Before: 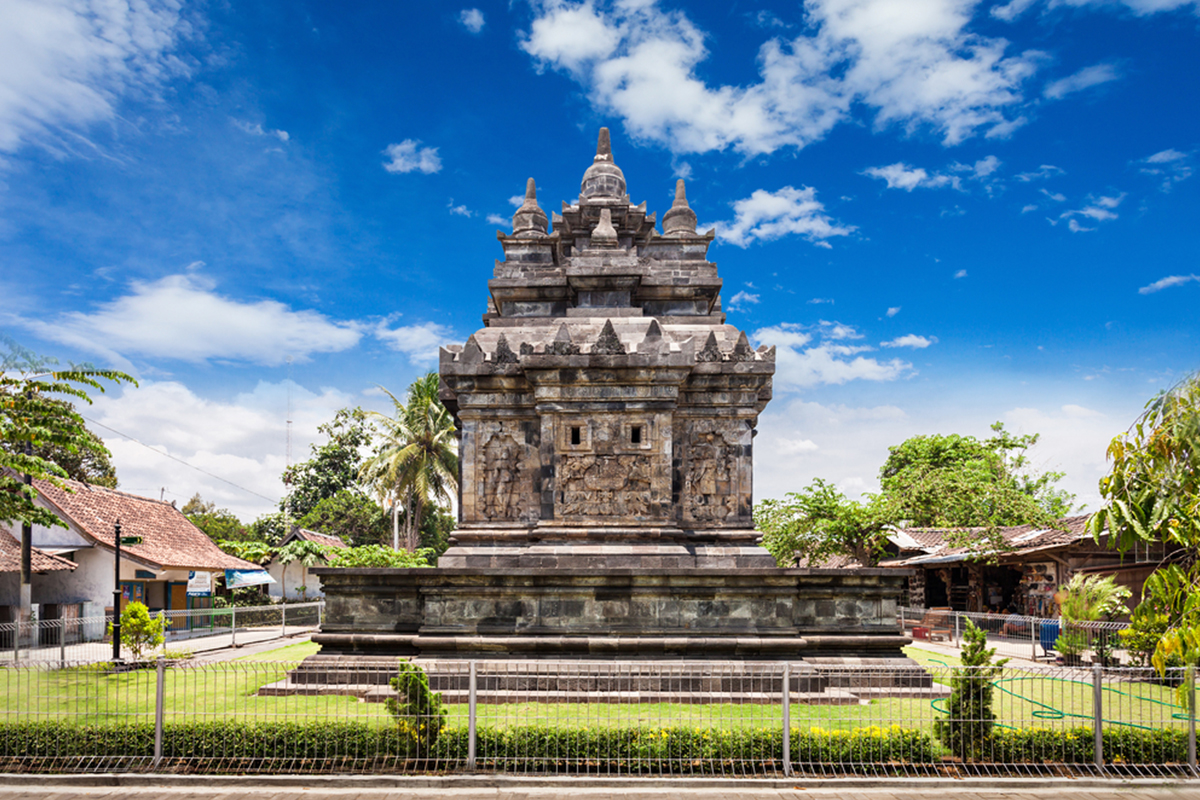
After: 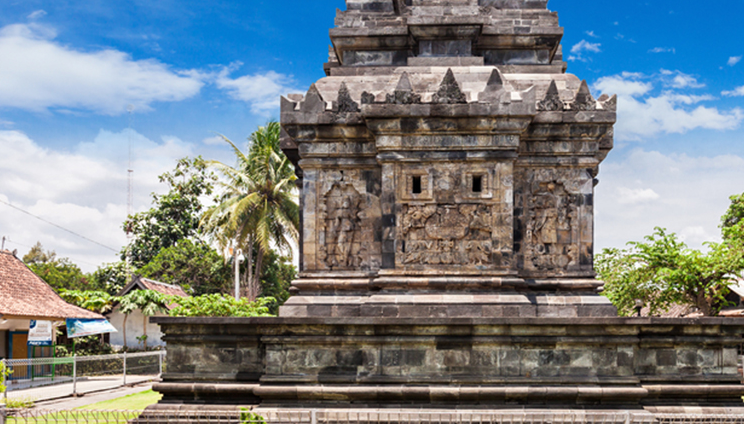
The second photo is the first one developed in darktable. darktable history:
crop: left 13.276%, top 31.421%, right 24.672%, bottom 15.538%
